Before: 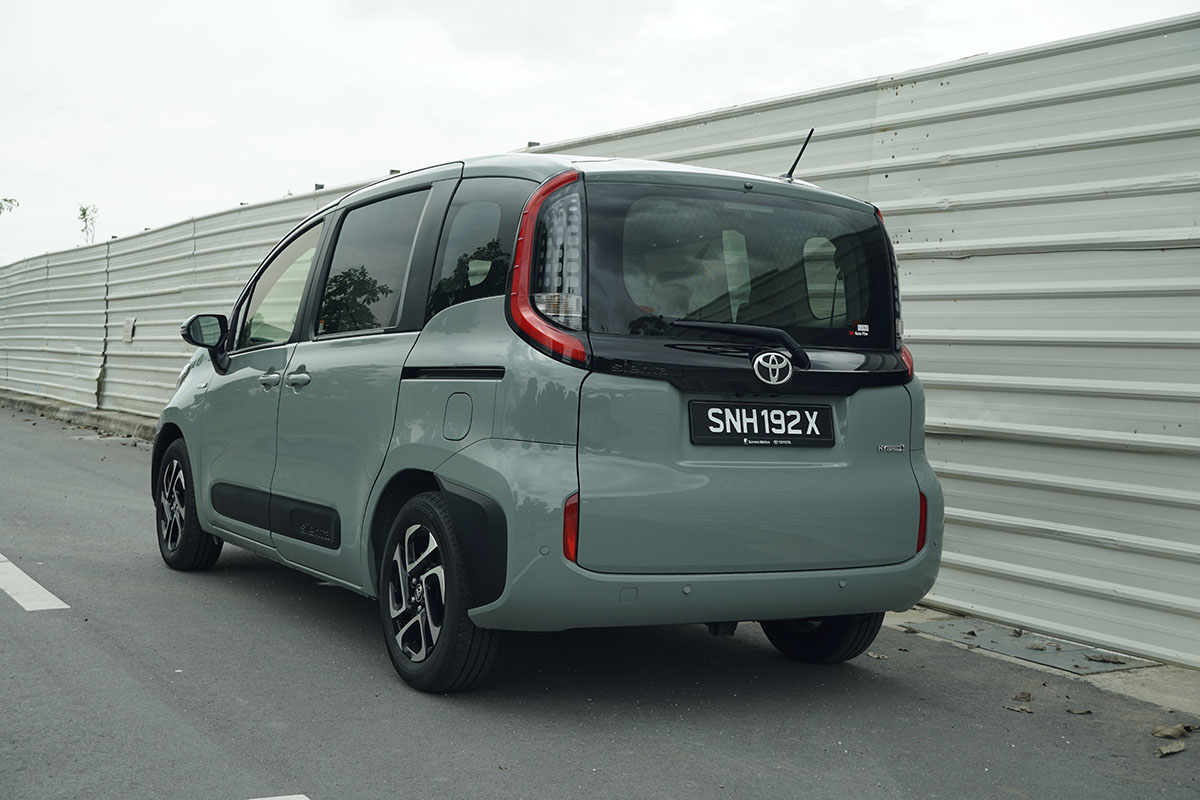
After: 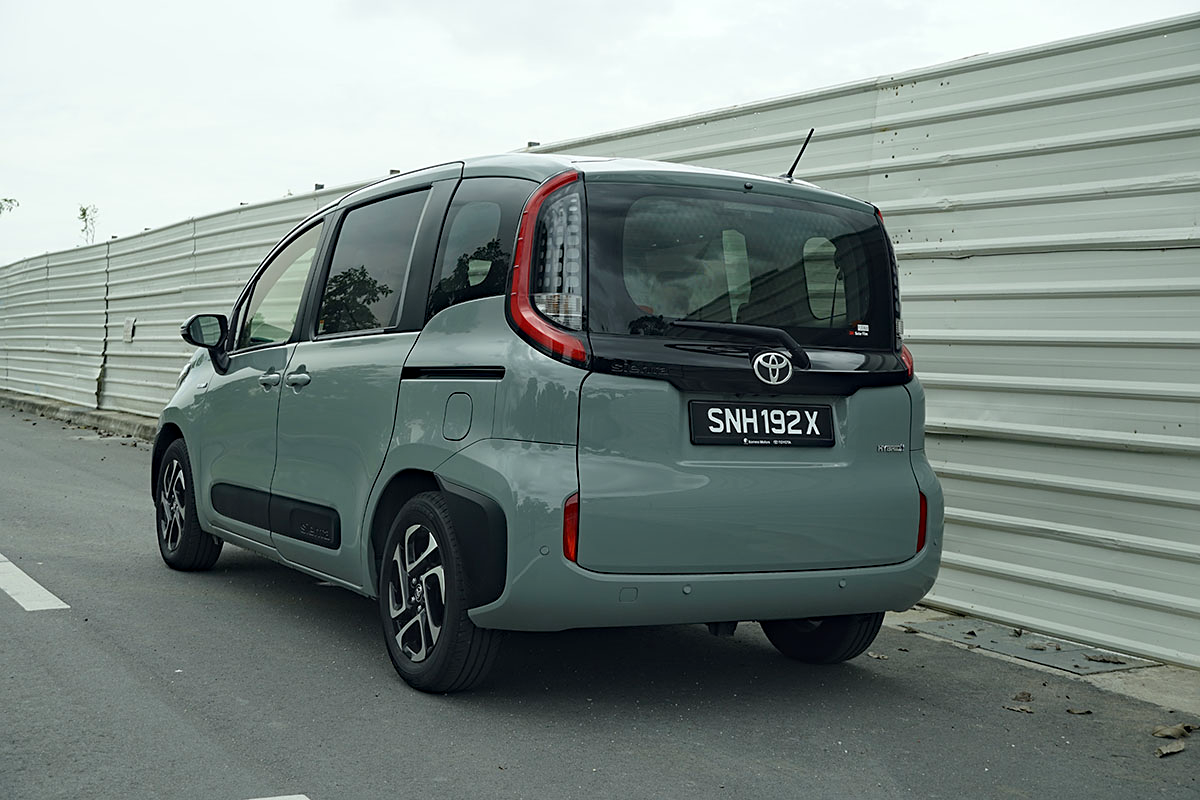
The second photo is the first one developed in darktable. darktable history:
white balance: red 0.978, blue 0.999
sharpen: amount 0.2
base curve: preserve colors none
haze removal: adaptive false
